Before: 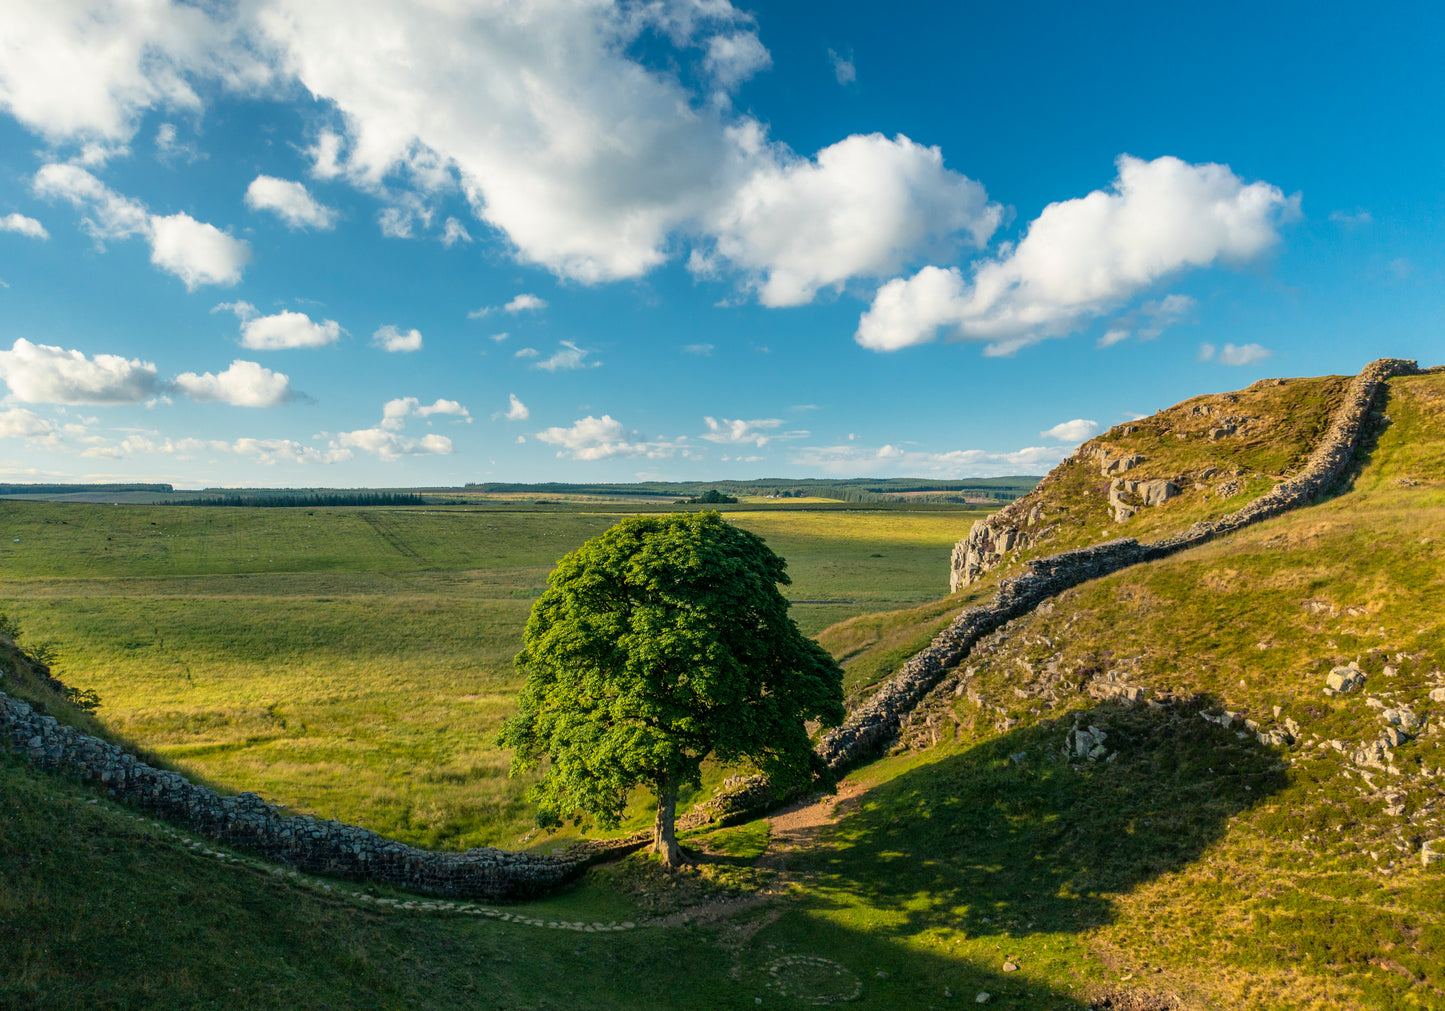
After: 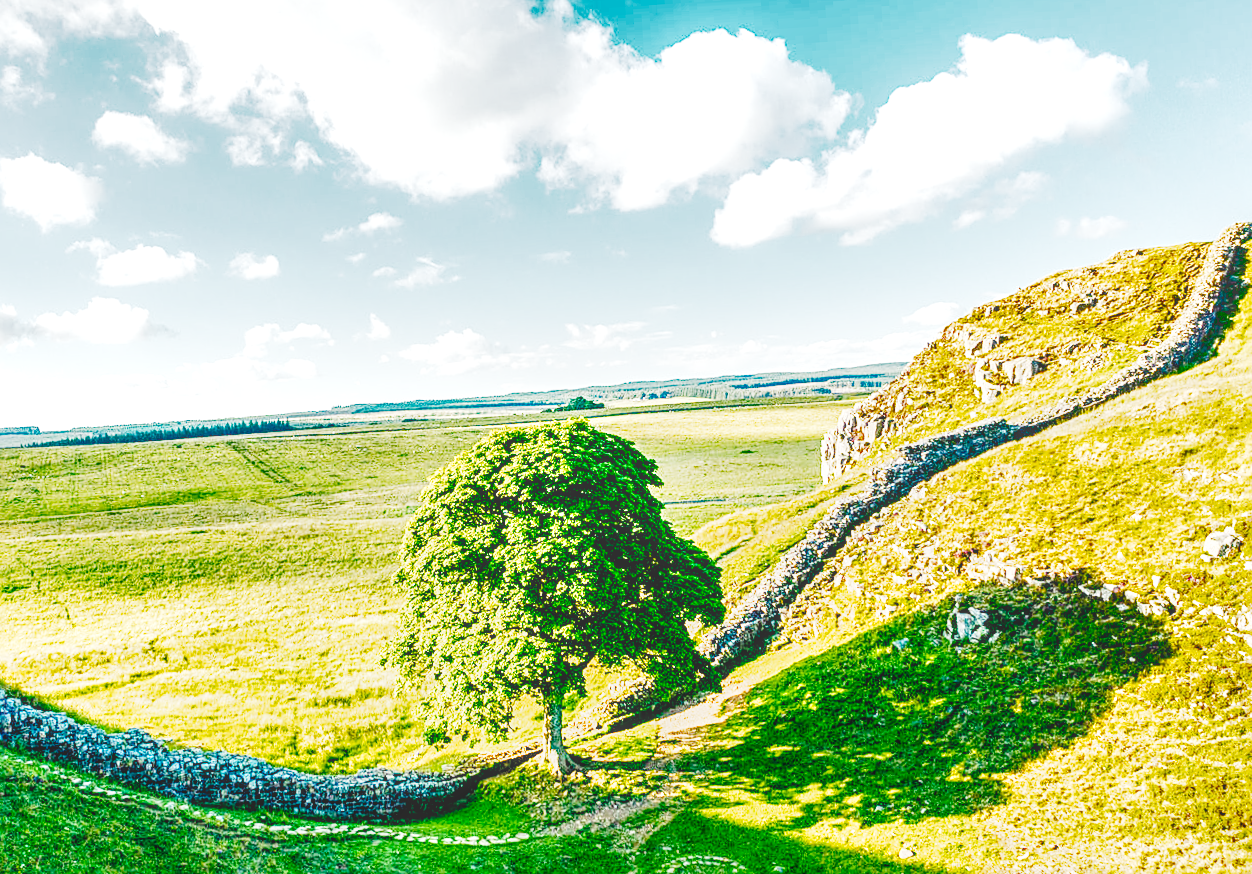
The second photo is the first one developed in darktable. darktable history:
shadows and highlights: radius 119.89, shadows 41.72, highlights -62.13, soften with gaussian
exposure: black level correction 0.001, exposure 1.322 EV, compensate highlight preservation false
crop and rotate: angle 3.7°, left 5.528%, top 5.689%
local contrast: highlights 66%, shadows 35%, detail 167%, midtone range 0.2
sharpen: on, module defaults
base curve: curves: ch0 [(0, 0) (0.028, 0.03) (0.121, 0.232) (0.46, 0.748) (0.859, 0.968) (1, 1)], fusion 1, preserve colors none
color balance rgb: perceptual saturation grading › global saturation 38.831%, perceptual saturation grading › highlights -50.41%, perceptual saturation grading › shadows 30.832%
tone curve: curves: ch0 [(0, 0) (0.091, 0.075) (0.409, 0.457) (0.733, 0.82) (0.844, 0.908) (0.909, 0.942) (1, 0.973)]; ch1 [(0, 0) (0.437, 0.404) (0.5, 0.5) (0.529, 0.556) (0.58, 0.606) (0.616, 0.654) (1, 1)]; ch2 [(0, 0) (0.442, 0.415) (0.5, 0.5) (0.535, 0.557) (0.585, 0.62) (1, 1)], preserve colors none
